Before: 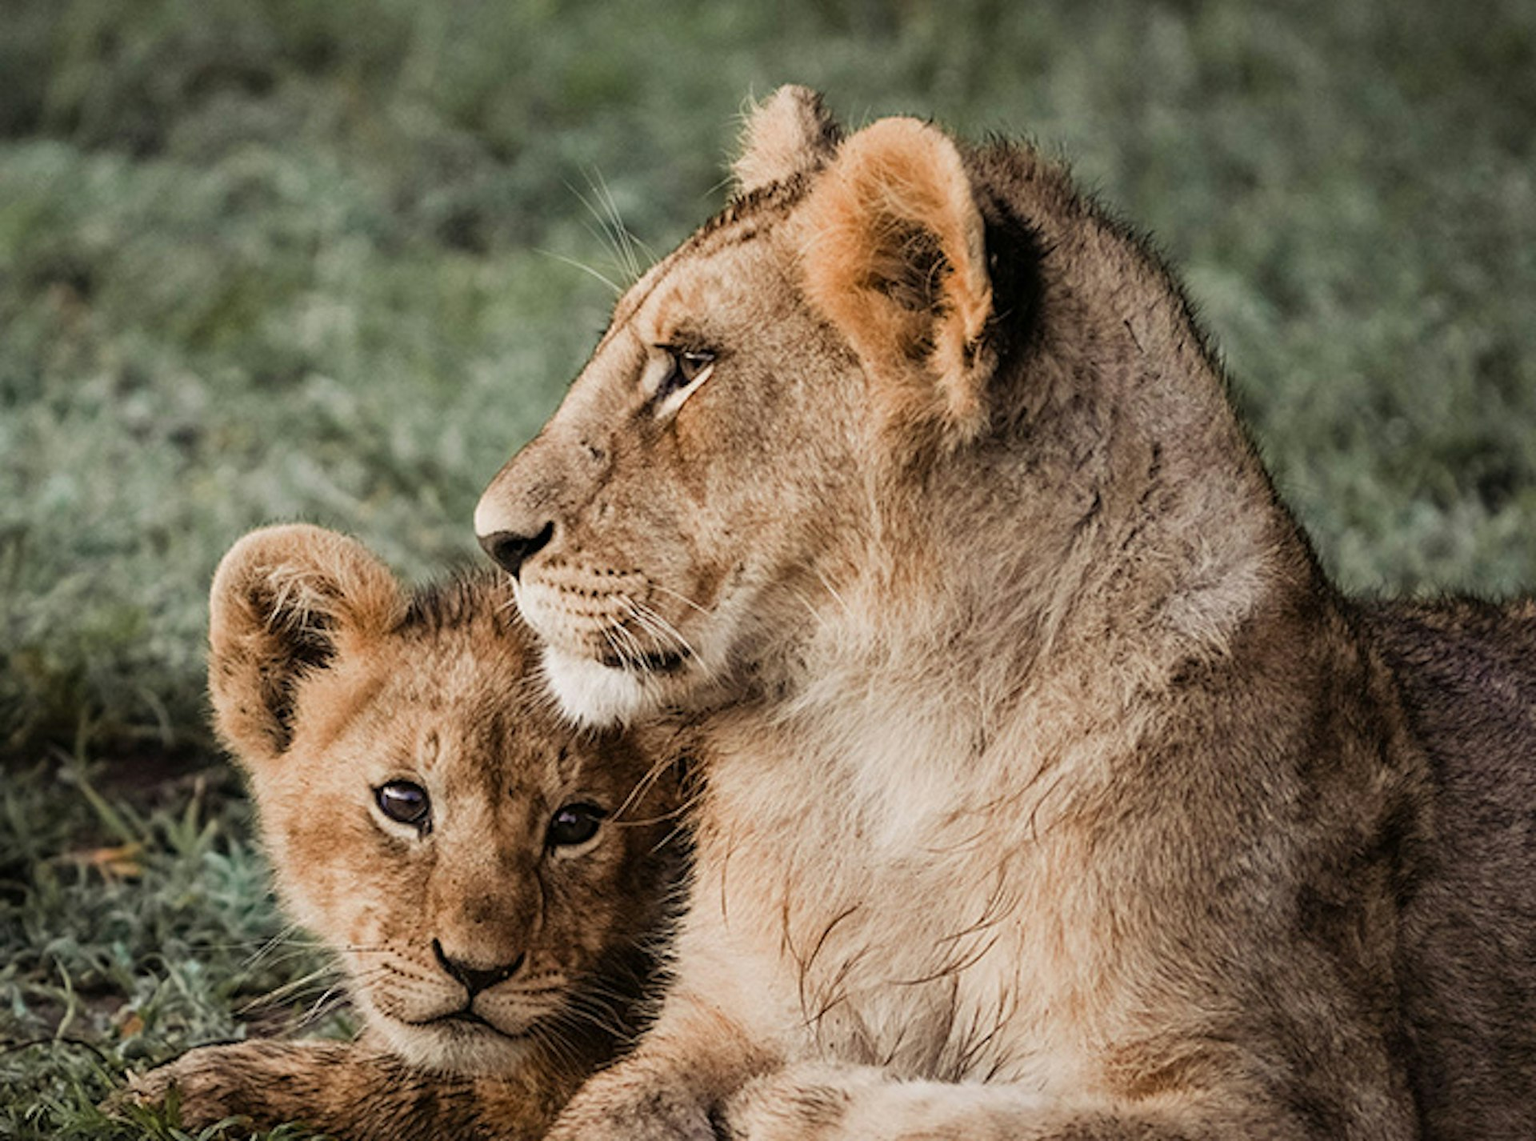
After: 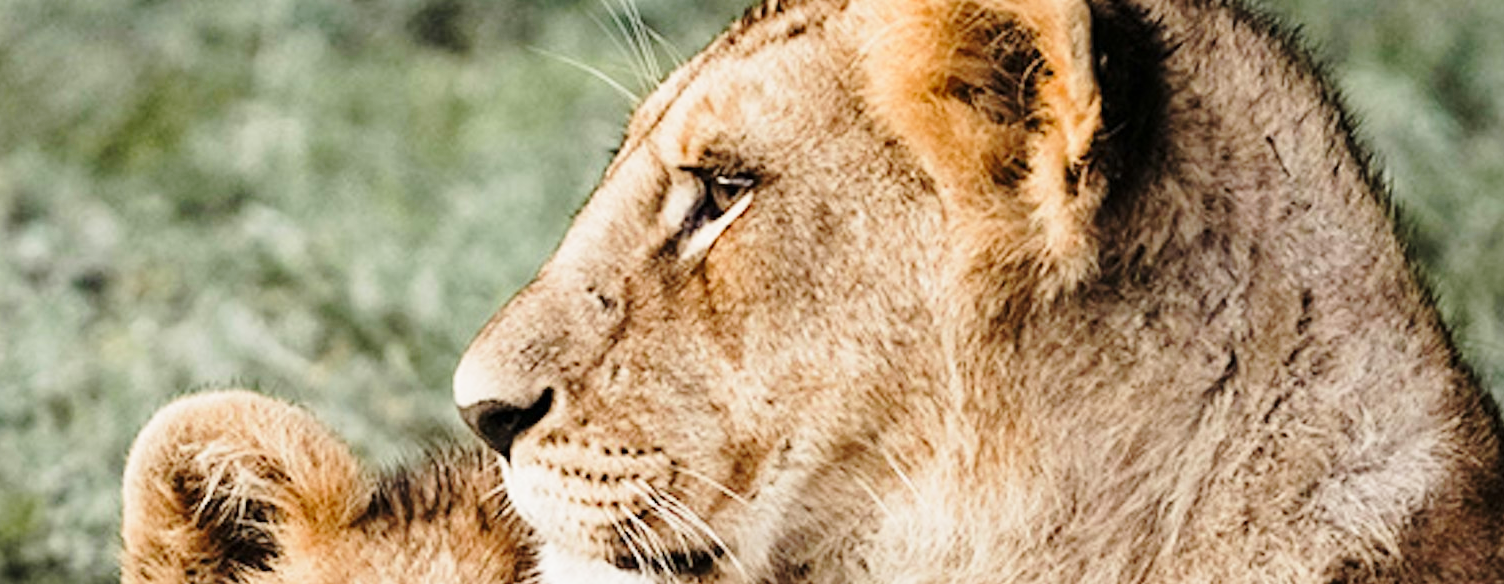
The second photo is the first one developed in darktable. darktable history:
exposure: exposure -0.055 EV, compensate highlight preservation false
crop: left 7.263%, top 18.58%, right 14.368%, bottom 40.423%
base curve: curves: ch0 [(0, 0) (0.028, 0.03) (0.121, 0.232) (0.46, 0.748) (0.859, 0.968) (1, 1)], preserve colors none
